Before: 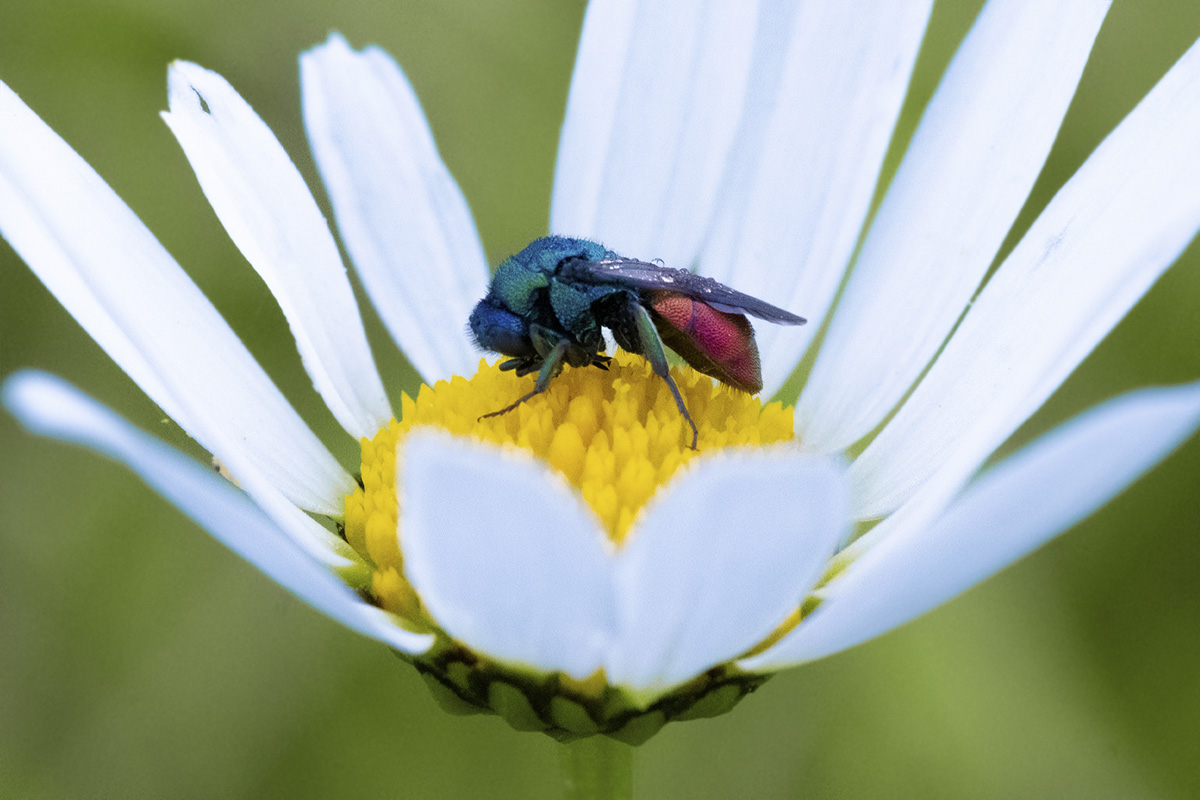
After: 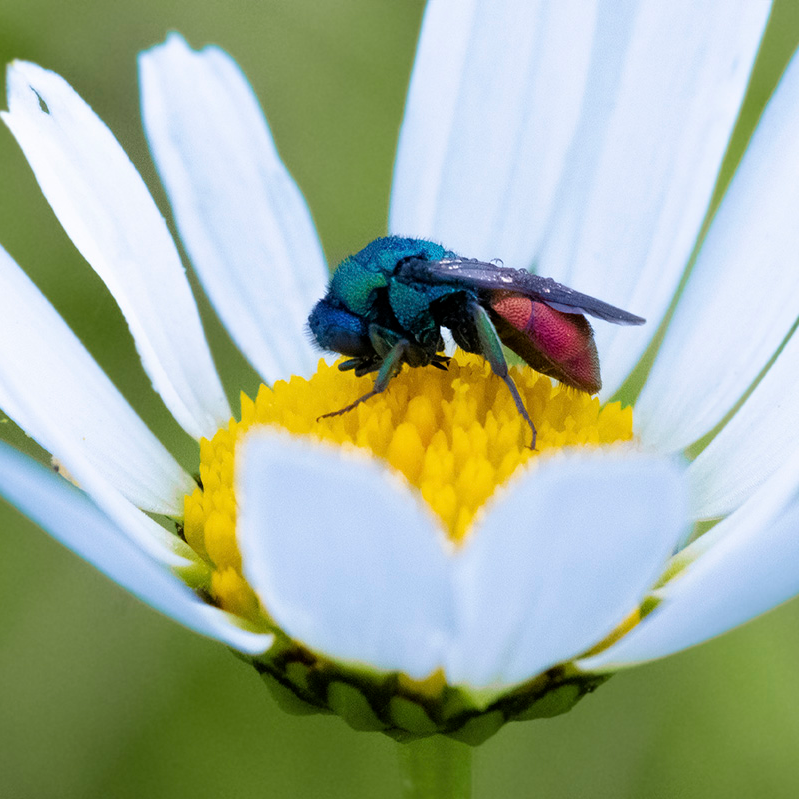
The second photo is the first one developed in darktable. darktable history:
crop and rotate: left 13.454%, right 19.898%
